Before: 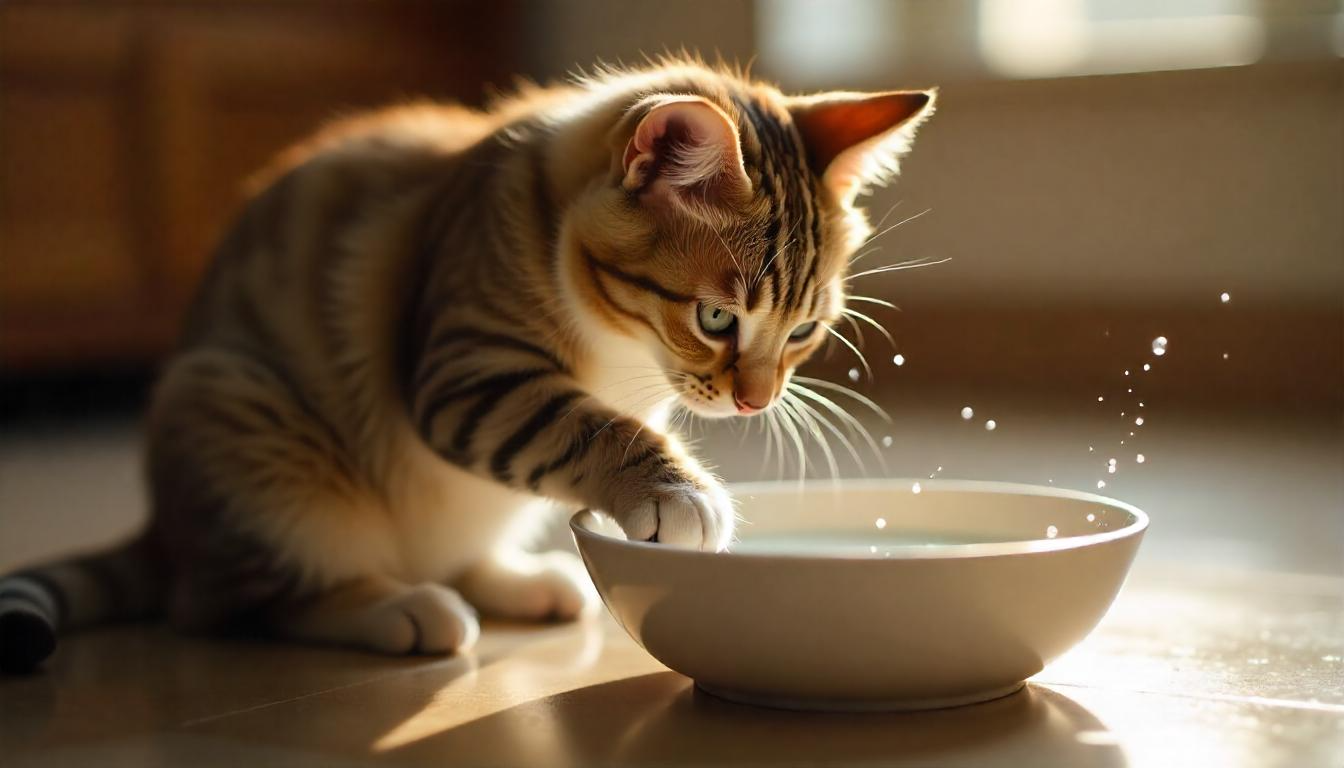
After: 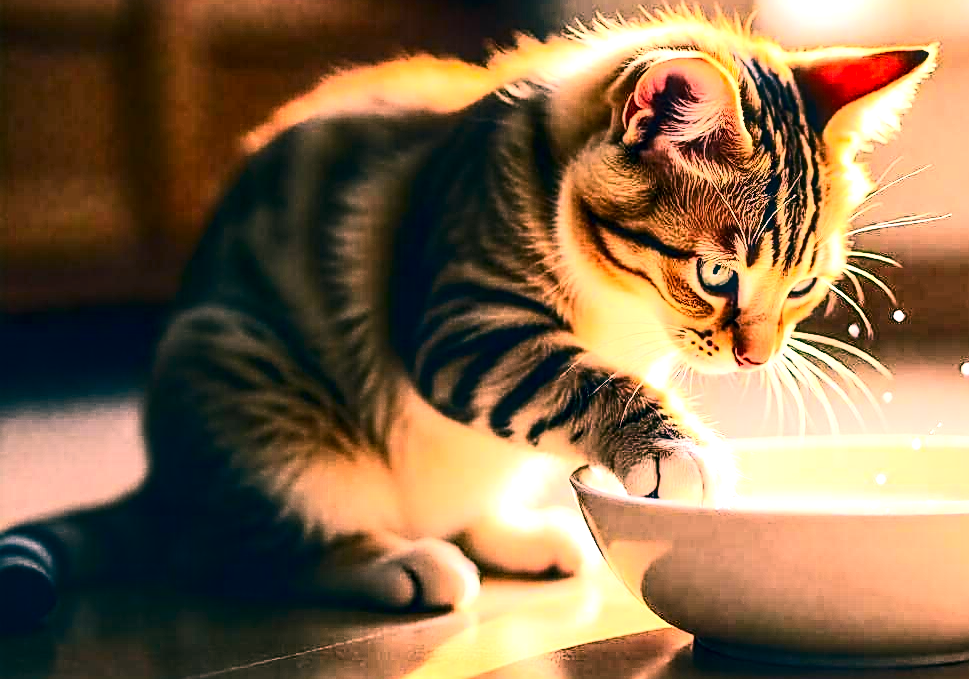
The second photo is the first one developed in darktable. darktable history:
crop: top 5.774%, right 27.898%, bottom 5.802%
sharpen: amount 0.745
color correction: highlights a* 16.43, highlights b* 0.23, shadows a* -14.74, shadows b* -14.79, saturation 1.45
tone equalizer: -8 EV -1.09 EV, -7 EV -0.992 EV, -6 EV -0.843 EV, -5 EV -0.559 EV, -3 EV 0.608 EV, -2 EV 0.854 EV, -1 EV 0.989 EV, +0 EV 1.08 EV, smoothing diameter 24.77%, edges refinement/feathering 14.33, preserve details guided filter
contrast brightness saturation: contrast 0.505, saturation -0.1
local contrast: highlights 25%, detail 150%
exposure: black level correction 0, exposure 0.899 EV, compensate exposure bias true, compensate highlight preservation false
